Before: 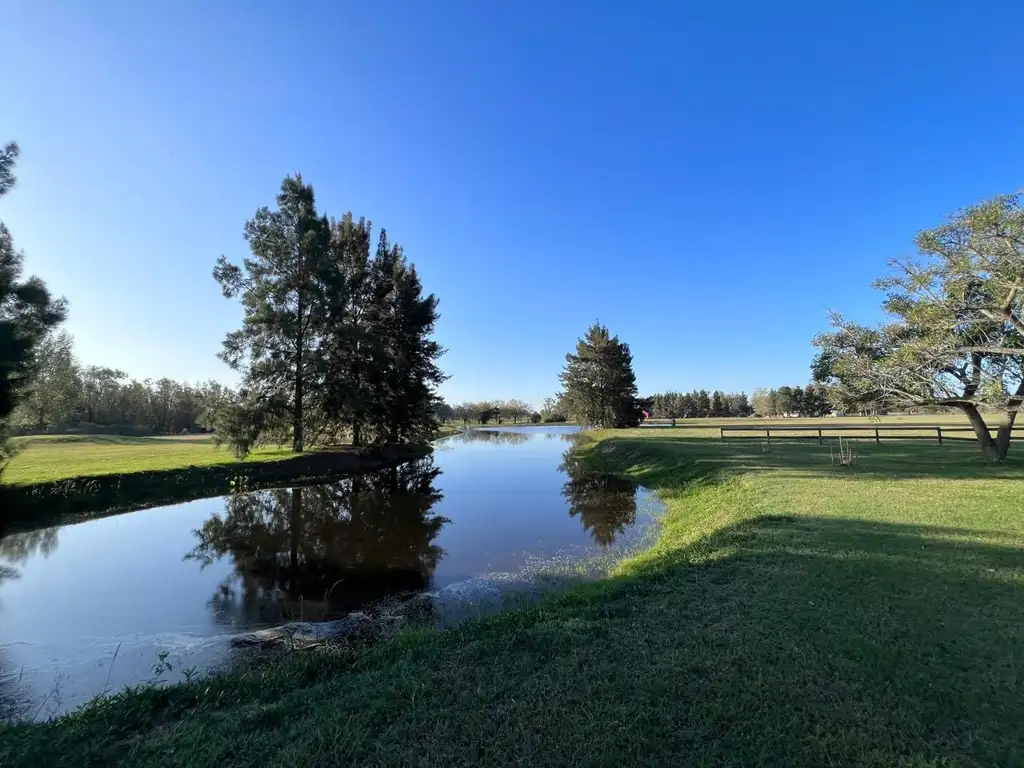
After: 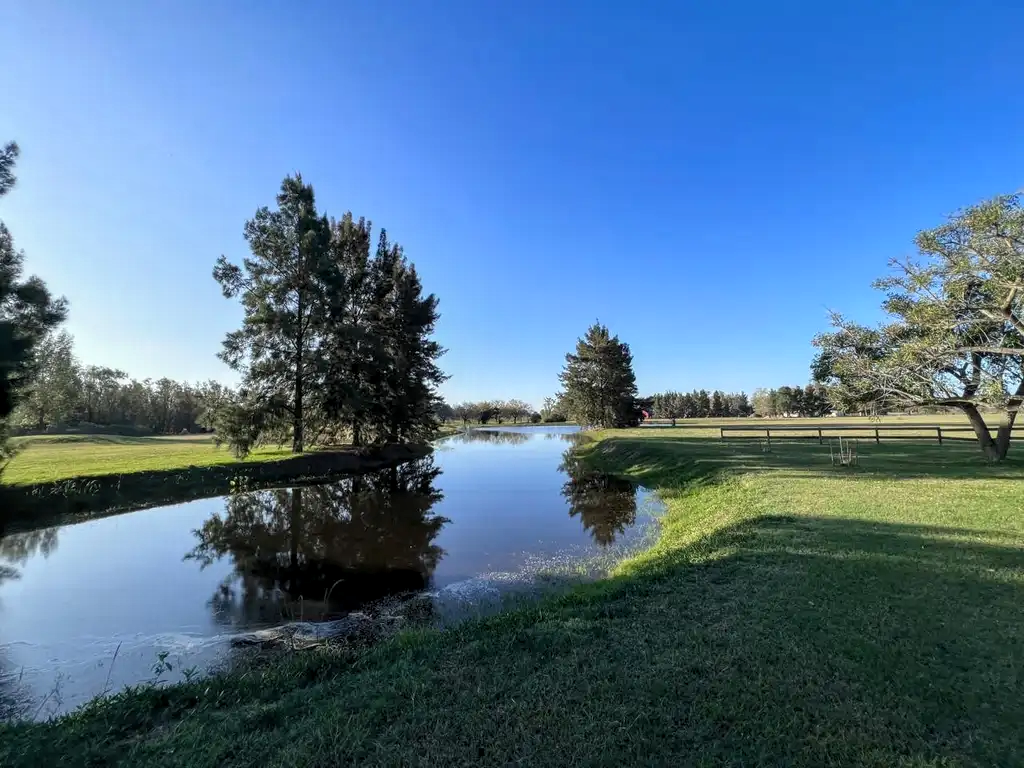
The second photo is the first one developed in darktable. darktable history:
fill light: on, module defaults
local contrast: detail 130%
